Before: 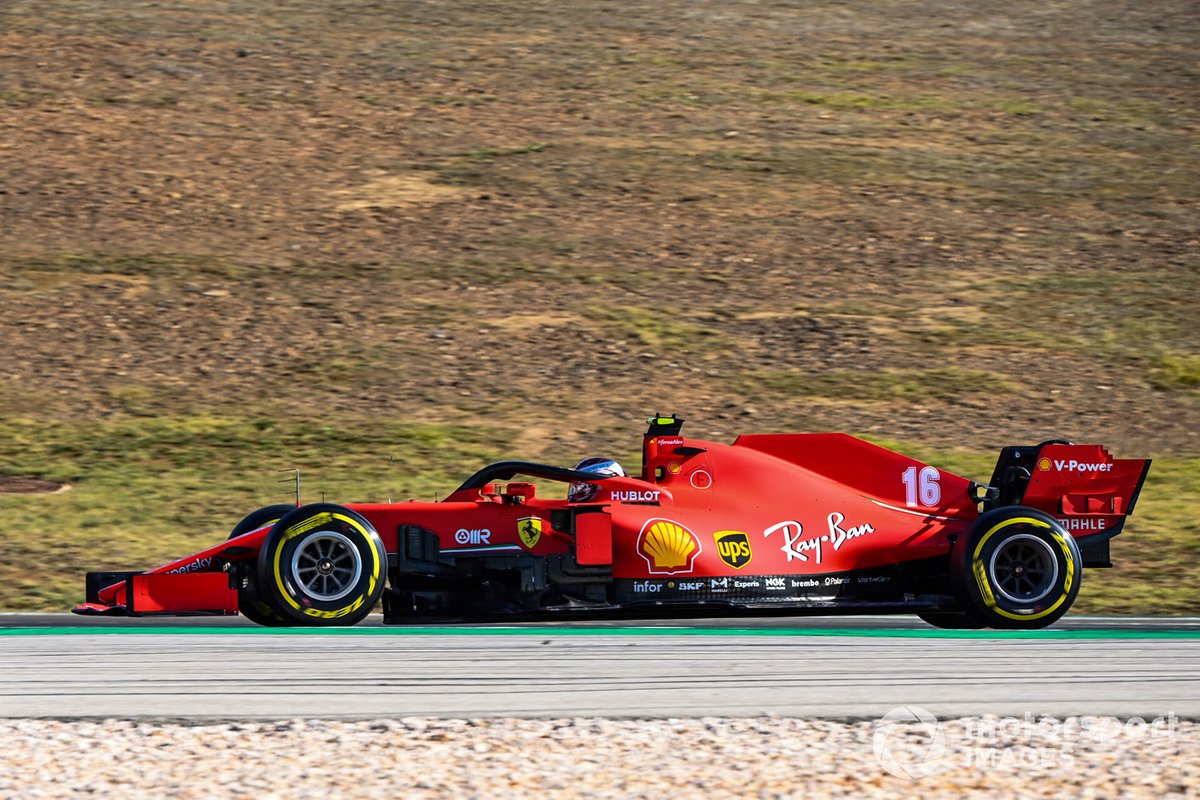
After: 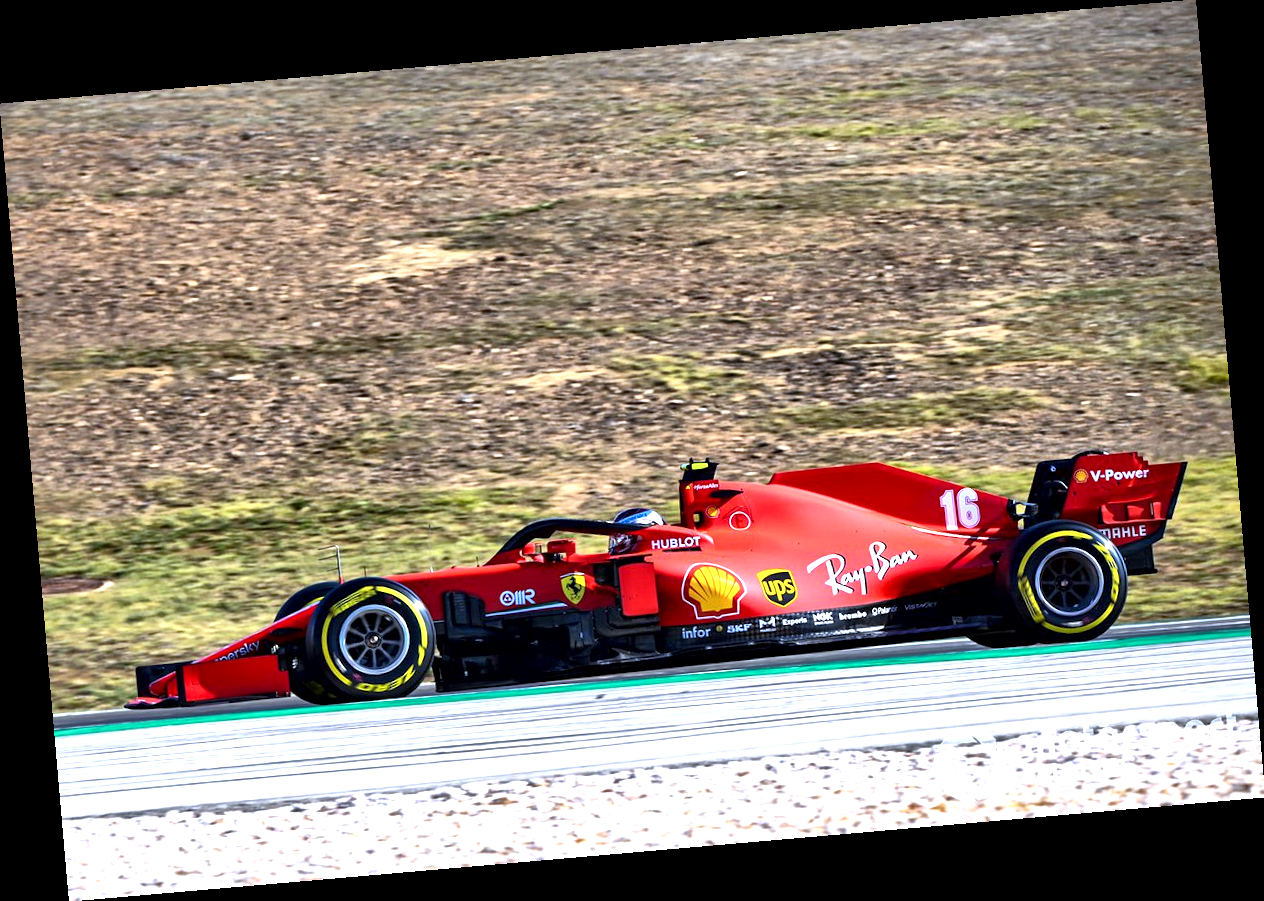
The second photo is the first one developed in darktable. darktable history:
local contrast: mode bilateral grid, contrast 70, coarseness 75, detail 180%, midtone range 0.2
exposure: exposure 0.74 EV, compensate highlight preservation false
rotate and perspective: rotation -4.98°, automatic cropping off
white balance: red 0.948, green 1.02, blue 1.176
